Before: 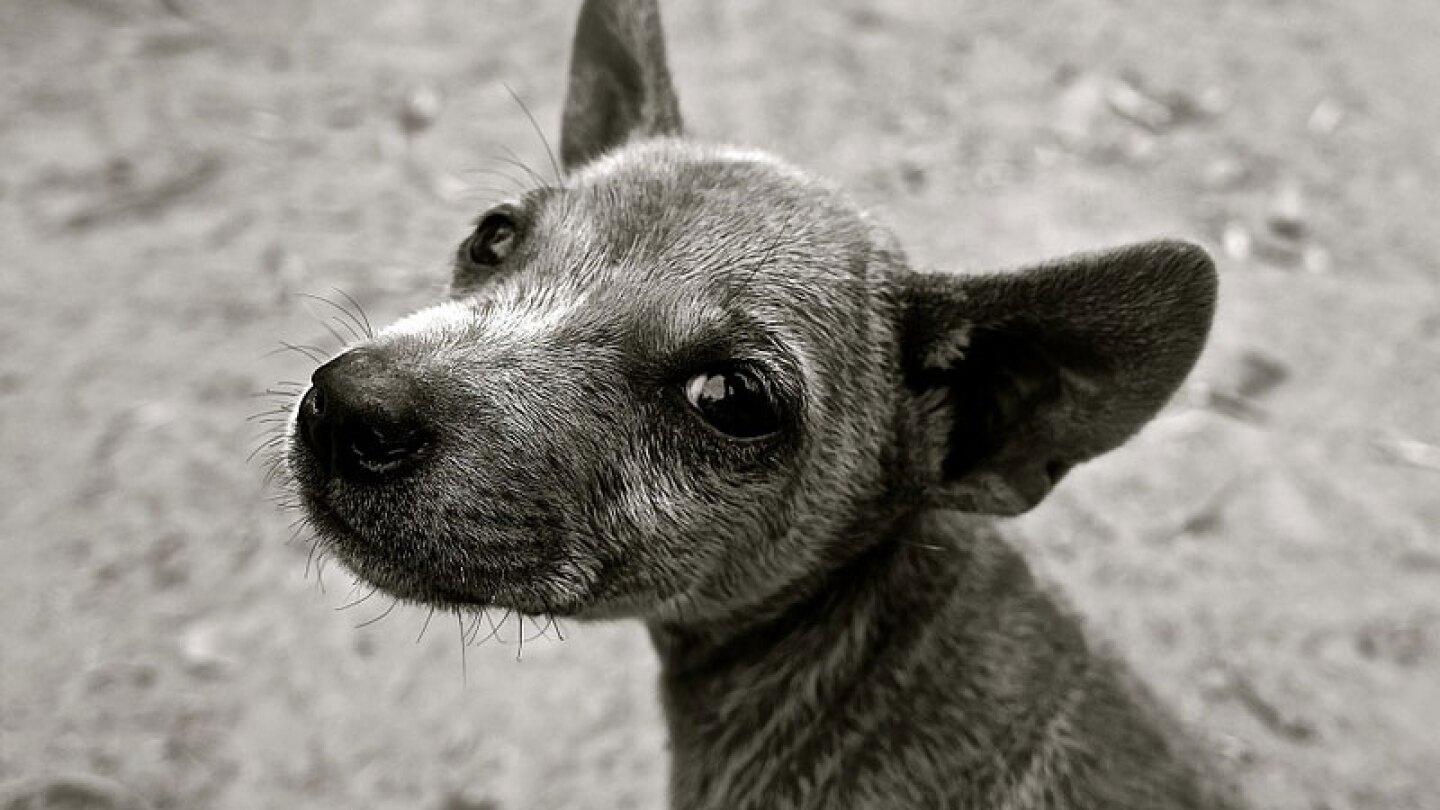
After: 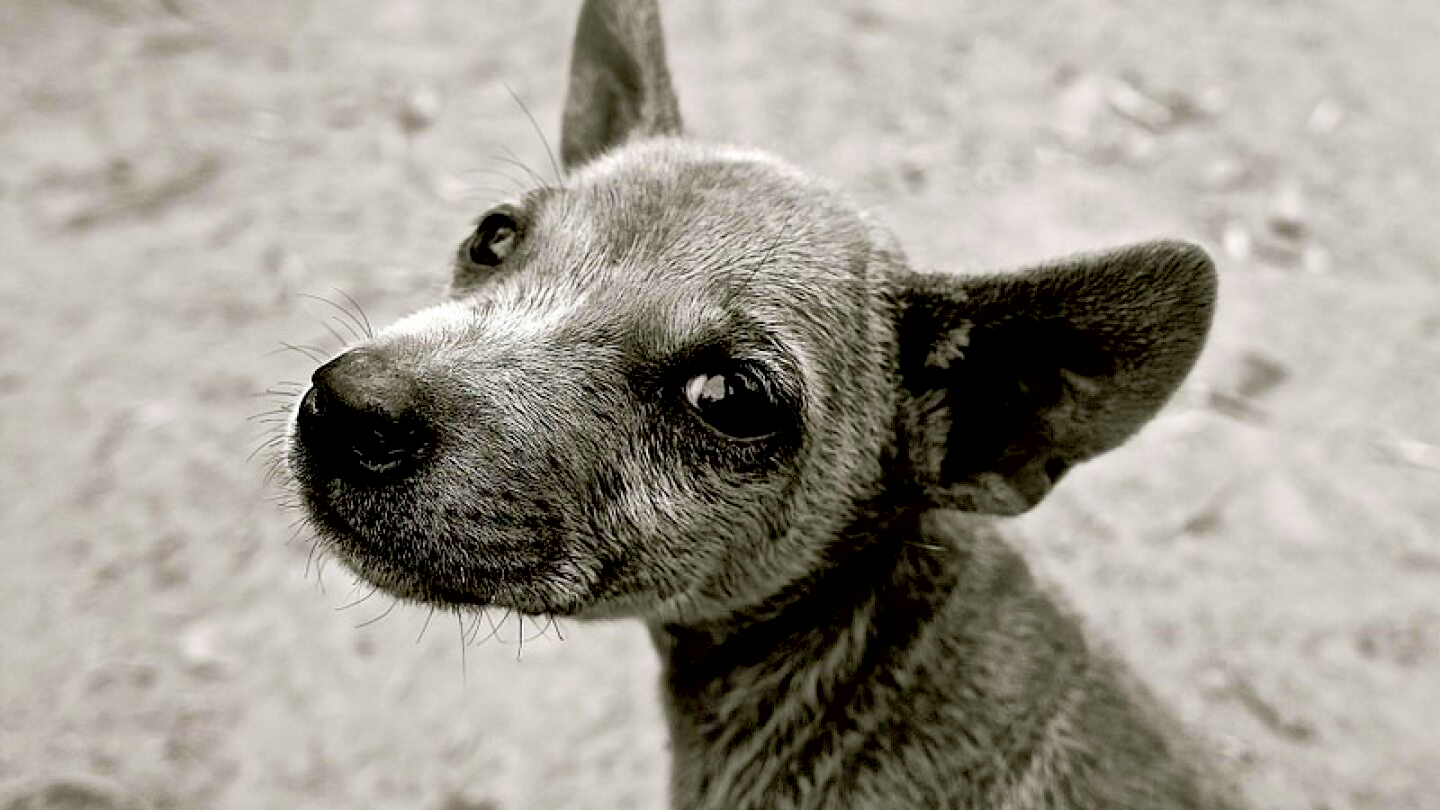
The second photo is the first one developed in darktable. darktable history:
exposure: black level correction 0.009, compensate highlight preservation false
contrast brightness saturation: contrast 0.07, brightness 0.18, saturation 0.4
